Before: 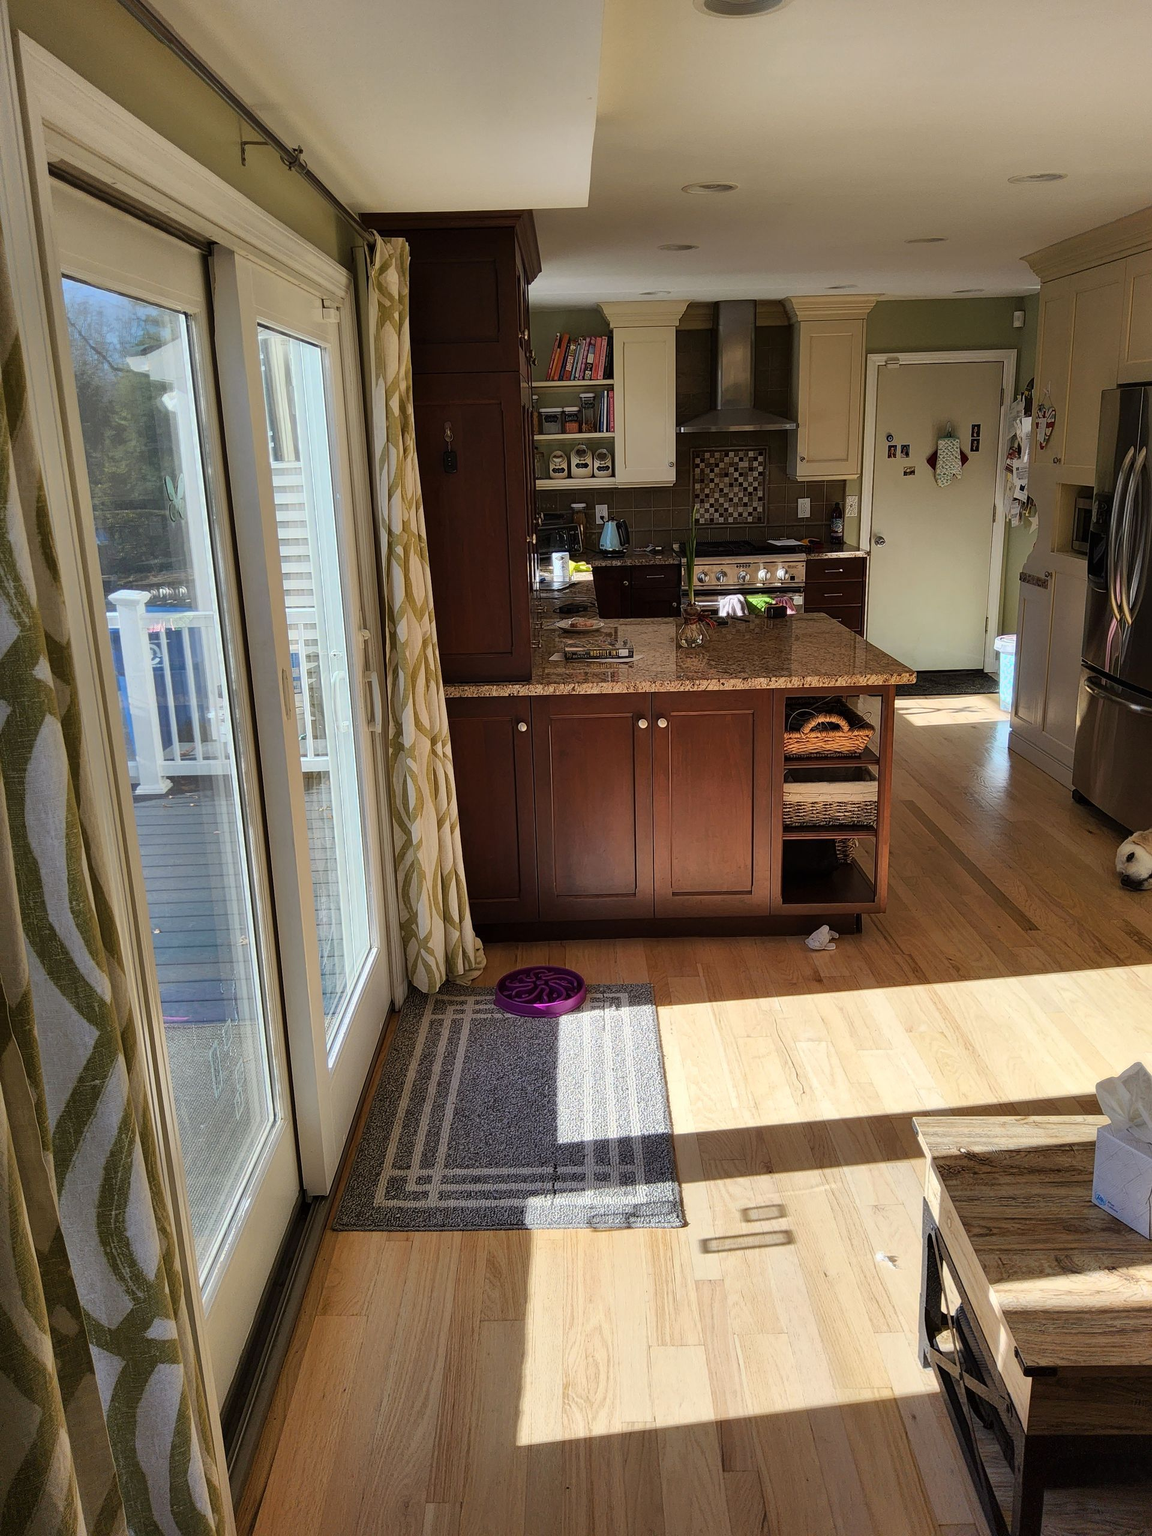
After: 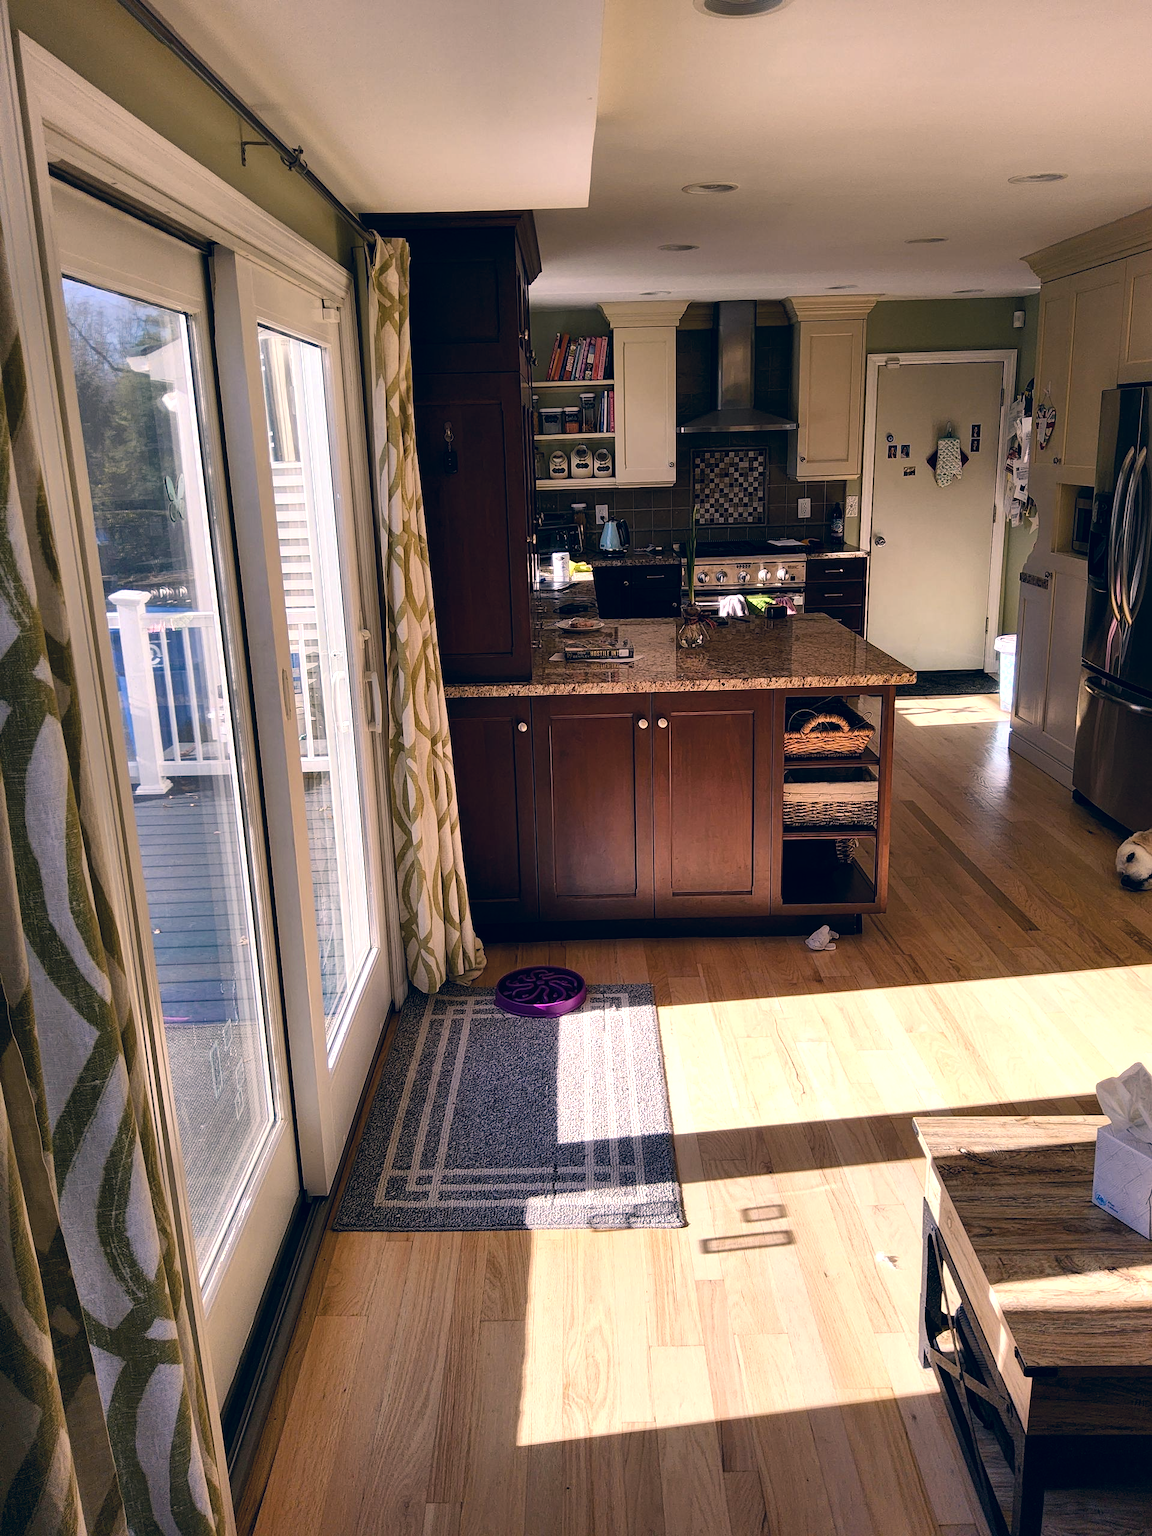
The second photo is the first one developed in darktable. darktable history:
color balance rgb: shadows lift › luminance -20%, power › hue 72.24°, highlights gain › luminance 15%, global offset › hue 171.6°, perceptual saturation grading › highlights -15%, perceptual saturation grading › shadows 25%, global vibrance 30%, contrast 10%
color correction: highlights a* 14.46, highlights b* 5.85, shadows a* -5.53, shadows b* -15.24, saturation 0.85
